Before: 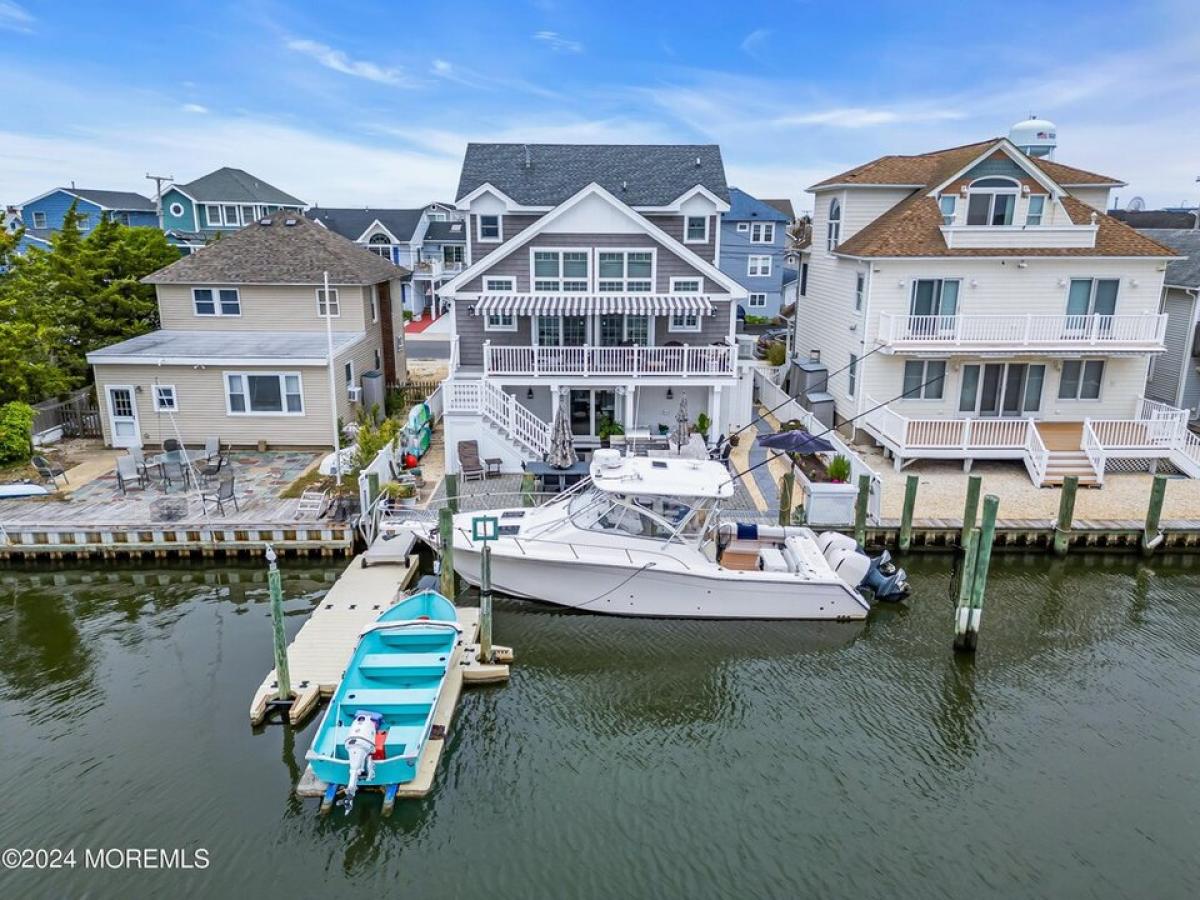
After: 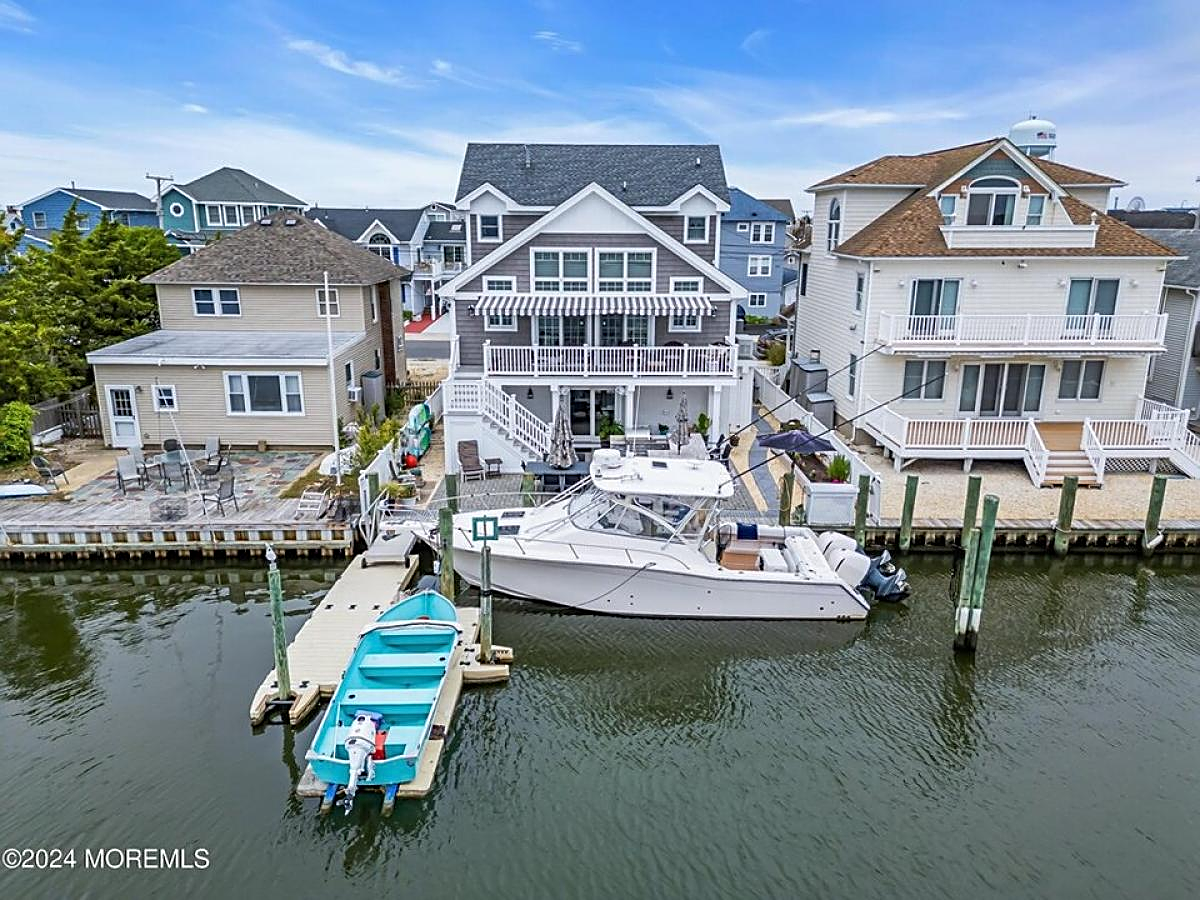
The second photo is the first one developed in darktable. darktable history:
sharpen: amount 0.591
